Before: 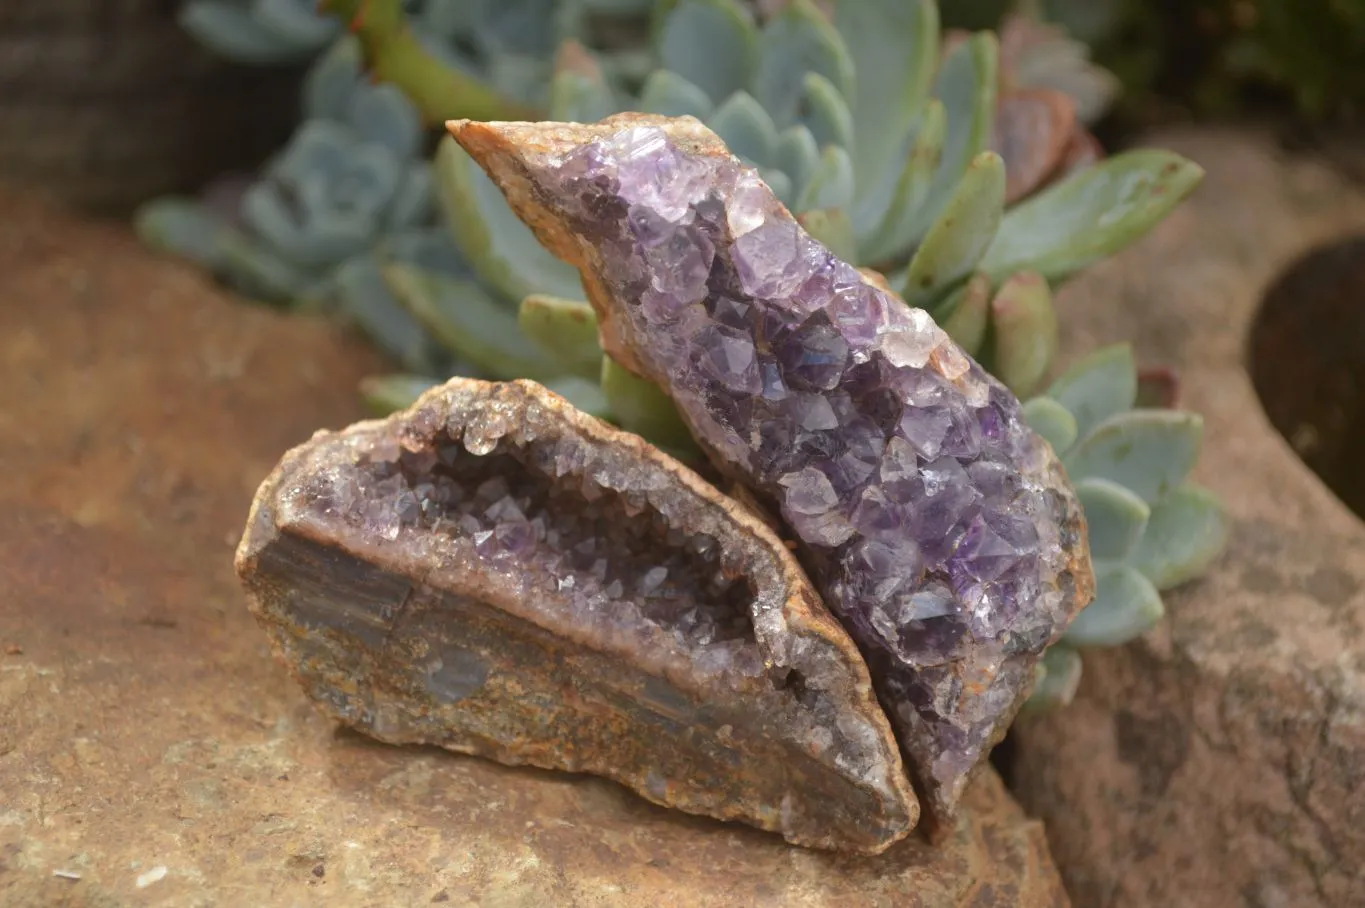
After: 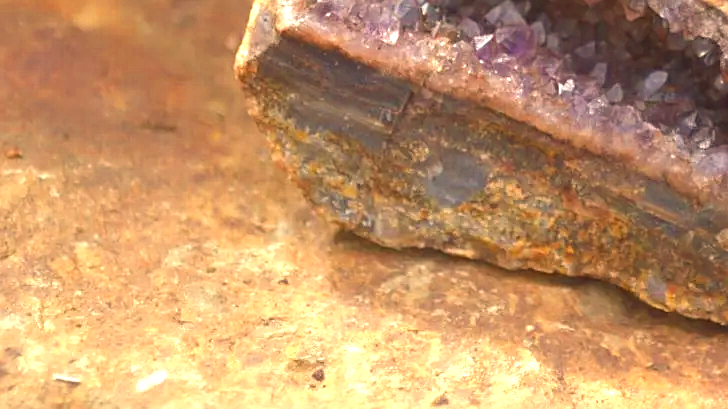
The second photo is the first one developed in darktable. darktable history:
color zones: curves: ch0 [(0.004, 0.305) (0.261, 0.623) (0.389, 0.399) (0.708, 0.571) (0.947, 0.34)]; ch1 [(0.025, 0.645) (0.229, 0.584) (0.326, 0.551) (0.484, 0.262) (0.757, 0.643)]
color correction: highlights a* 0.003, highlights b* -0.283
crop and rotate: top 54.778%, right 46.61%, bottom 0.159%
color balance rgb: shadows lift › hue 87.51°, highlights gain › chroma 1.62%, highlights gain › hue 55.1°, global offset › chroma 0.06%, global offset › hue 253.66°, linear chroma grading › global chroma 0.5%, perceptual saturation grading › global saturation 16.38%
white balance: emerald 1
exposure: black level correction 0, exposure 0.7 EV, compensate exposure bias true, compensate highlight preservation false
sharpen: on, module defaults
